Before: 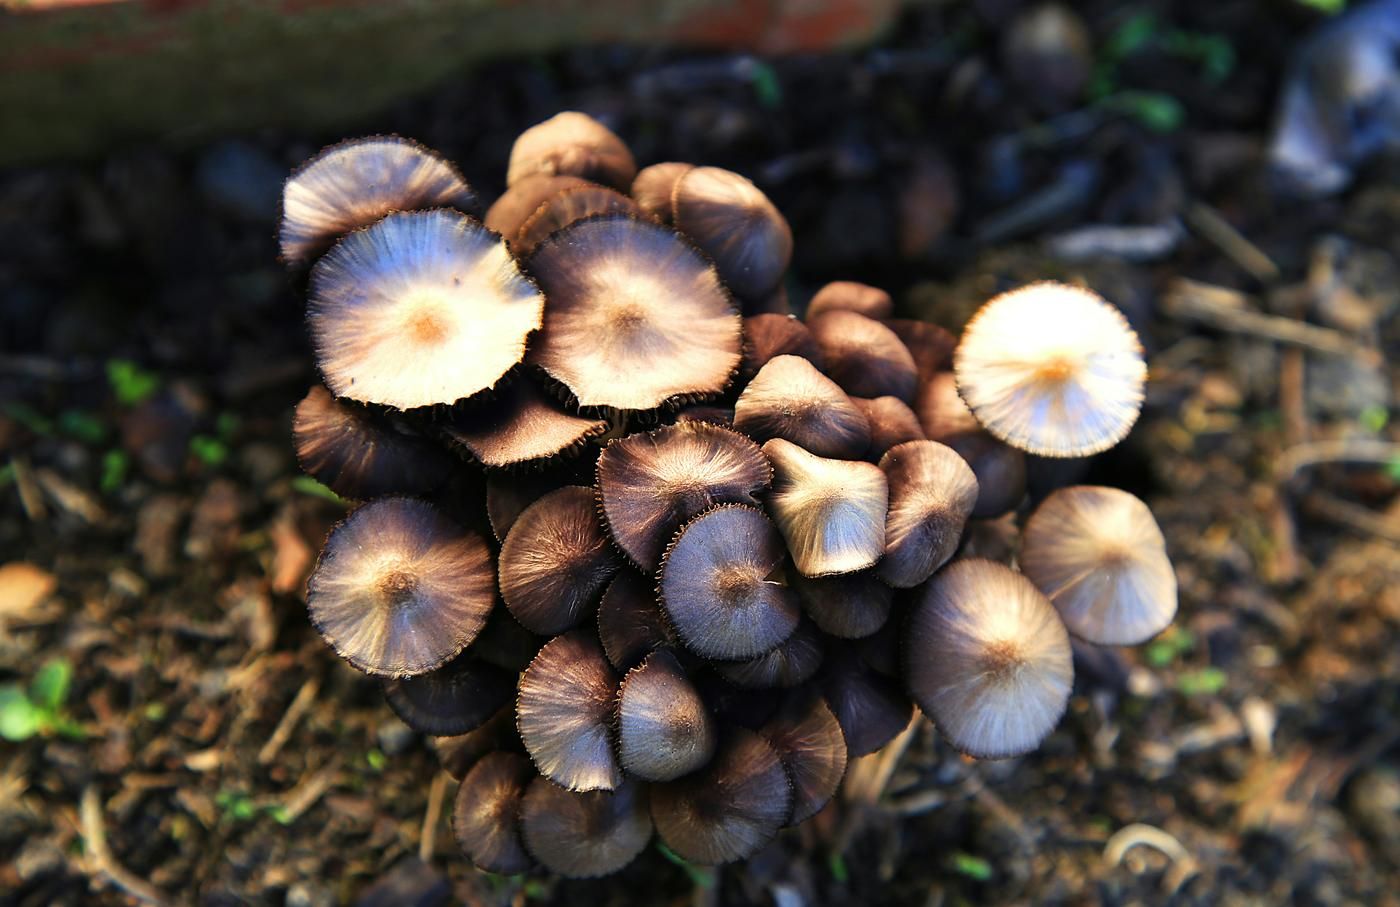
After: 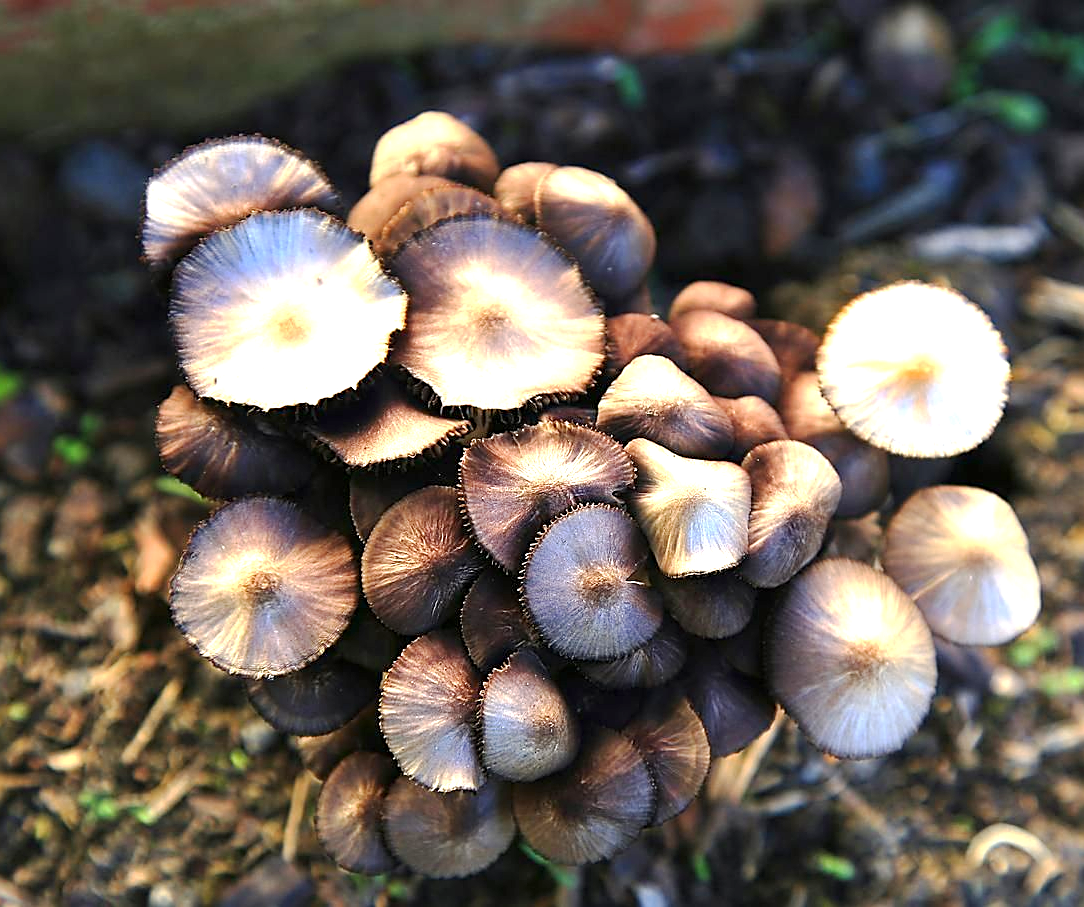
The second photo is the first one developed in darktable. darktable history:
crop: left 9.855%, right 12.708%
sharpen: on, module defaults
exposure: exposure 0.773 EV, compensate highlight preservation false
base curve: curves: ch0 [(0, 0) (0.262, 0.32) (0.722, 0.705) (1, 1)], preserve colors none
